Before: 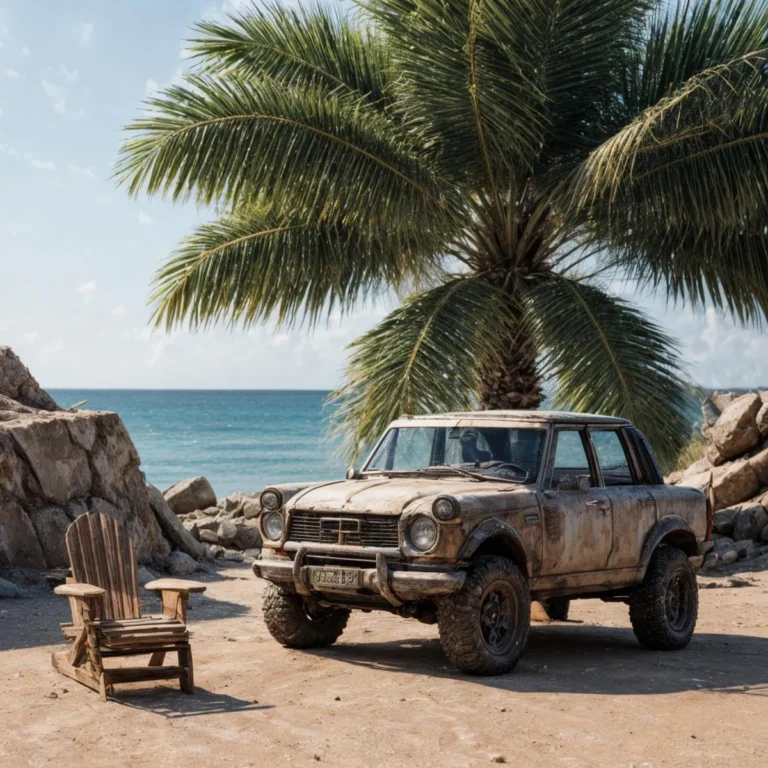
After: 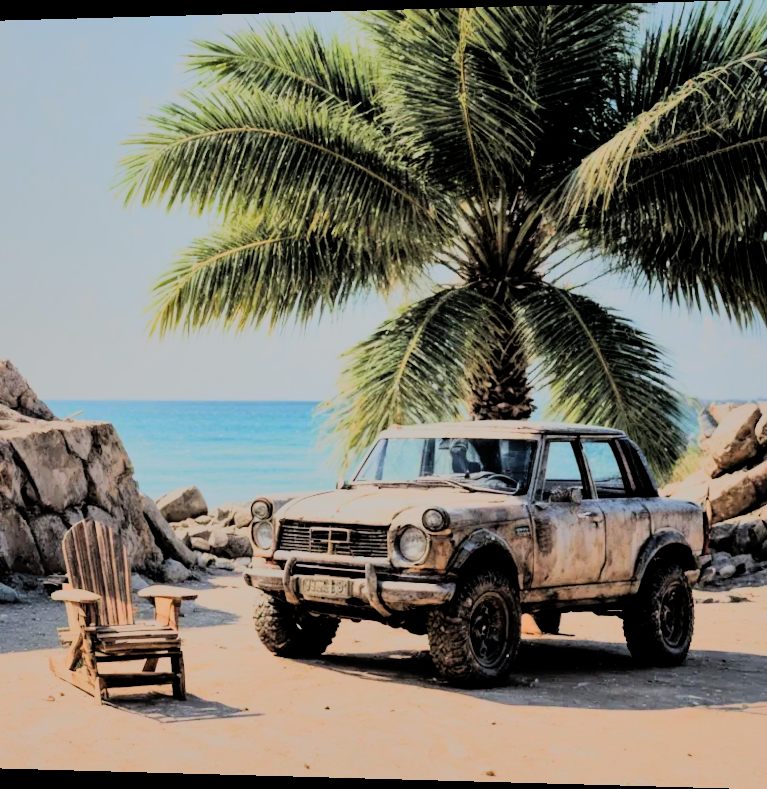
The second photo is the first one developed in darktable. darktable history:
shadows and highlights: shadows 40, highlights -60
rgb curve: curves: ch0 [(0, 0) (0.21, 0.15) (0.24, 0.21) (0.5, 0.75) (0.75, 0.96) (0.89, 0.99) (1, 1)]; ch1 [(0, 0.02) (0.21, 0.13) (0.25, 0.2) (0.5, 0.67) (0.75, 0.9) (0.89, 0.97) (1, 1)]; ch2 [(0, 0.02) (0.21, 0.13) (0.25, 0.2) (0.5, 0.67) (0.75, 0.9) (0.89, 0.97) (1, 1)], compensate middle gray true
exposure: exposure 0.559 EV, compensate highlight preservation false
rotate and perspective: lens shift (horizontal) -0.055, automatic cropping off
filmic rgb: middle gray luminance 18.42%, black relative exposure -9 EV, white relative exposure 3.75 EV, threshold 6 EV, target black luminance 0%, hardness 4.85, latitude 67.35%, contrast 0.955, highlights saturation mix 20%, shadows ↔ highlights balance 21.36%, add noise in highlights 0, preserve chrominance luminance Y, color science v3 (2019), use custom middle-gray values true, iterations of high-quality reconstruction 0, contrast in highlights soft, enable highlight reconstruction true
